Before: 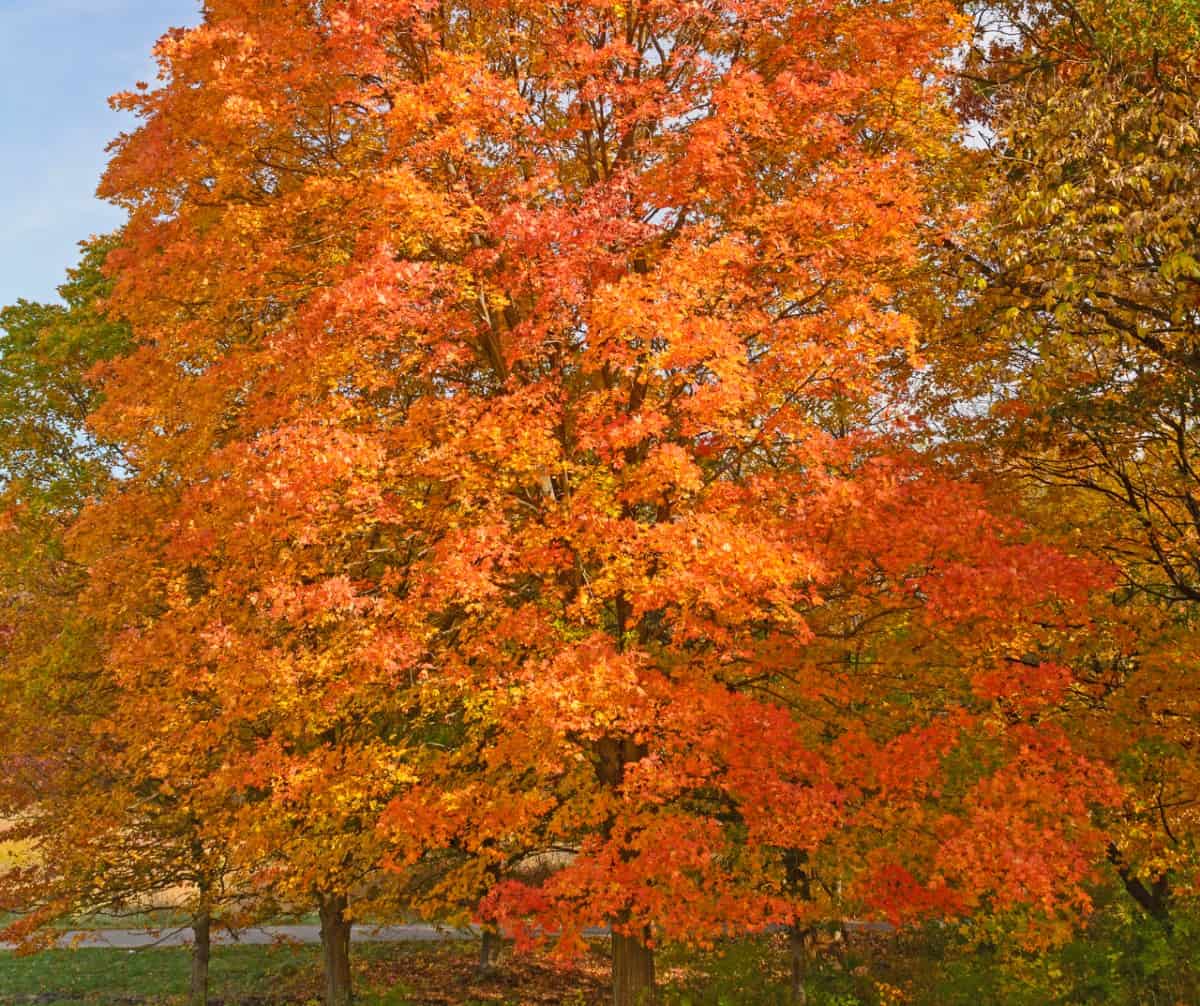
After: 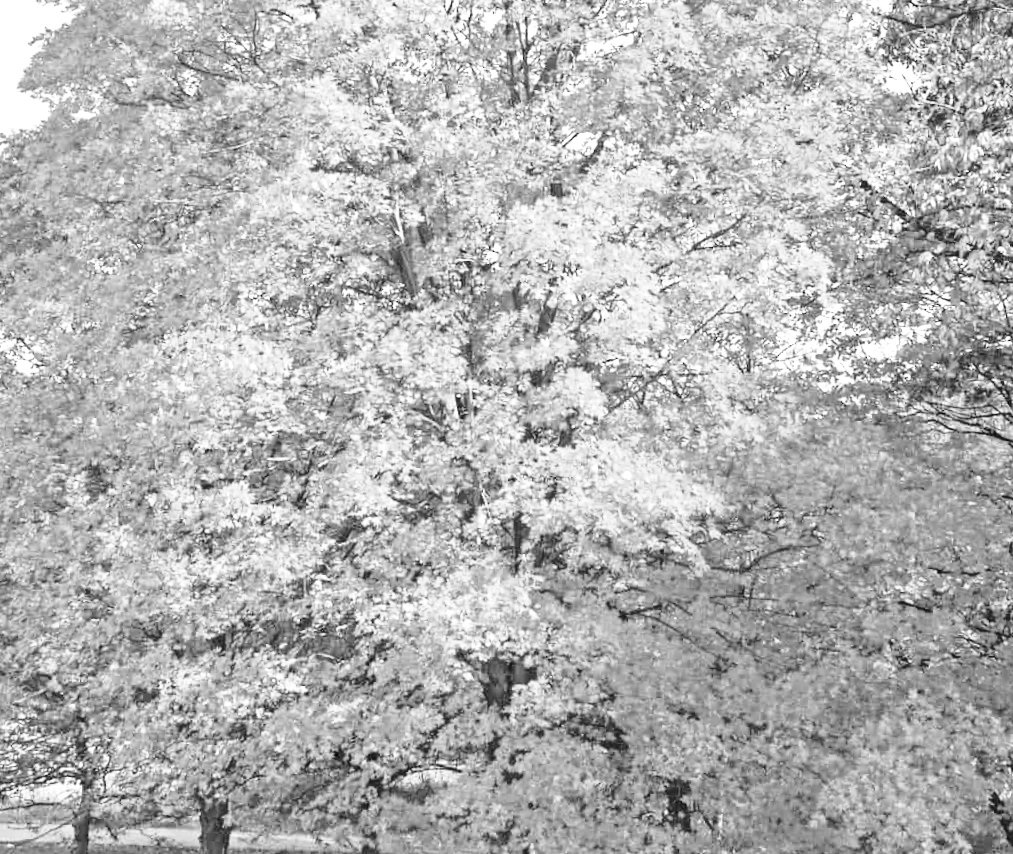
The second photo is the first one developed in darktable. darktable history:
base curve: curves: ch0 [(0, 0) (0.028, 0.03) (0.121, 0.232) (0.46, 0.748) (0.859, 0.968) (1, 1)], preserve colors none
crop and rotate: angle -3.22°, left 5.403%, top 5.156%, right 4.638%, bottom 4.332%
haze removal: compatibility mode true, adaptive false
color calibration: output gray [0.18, 0.41, 0.41, 0], illuminant F (fluorescent), F source F9 (Cool White Deluxe 4150 K) – high CRI, x 0.374, y 0.373, temperature 4162.2 K
exposure: black level correction 0, exposure 1.2 EV, compensate exposure bias true, compensate highlight preservation false
